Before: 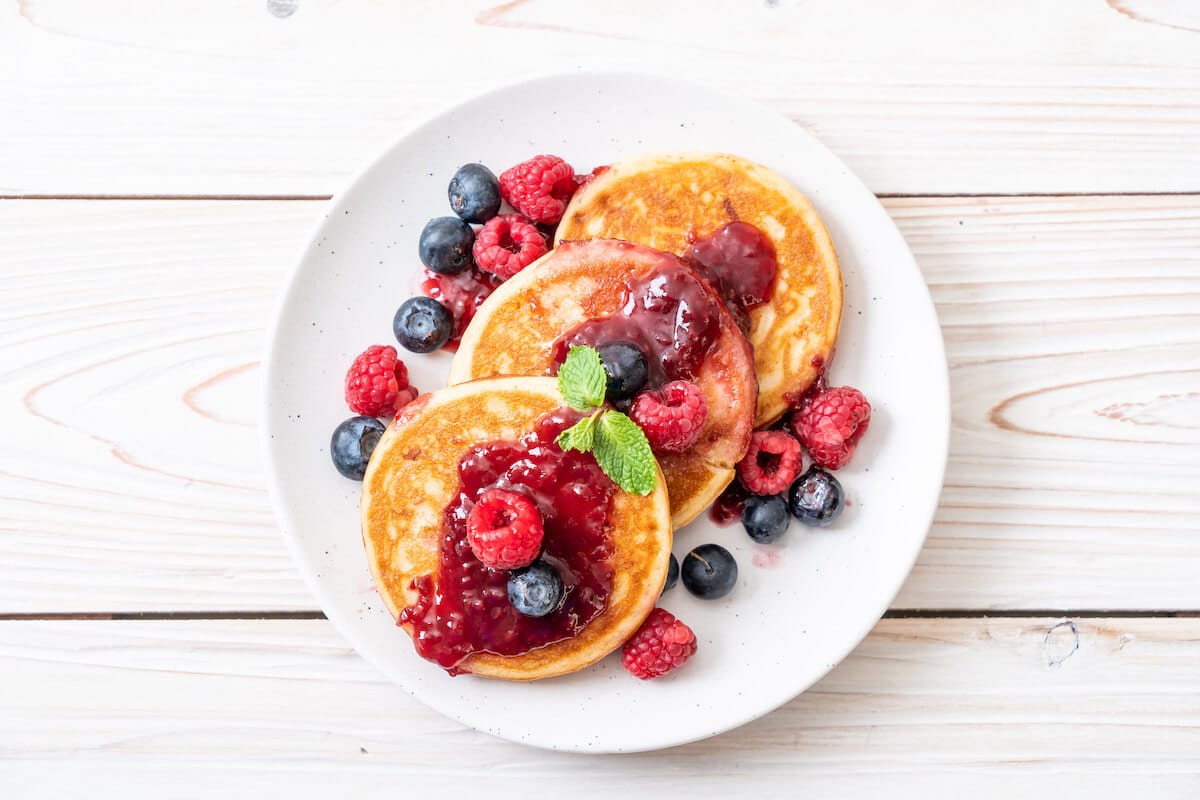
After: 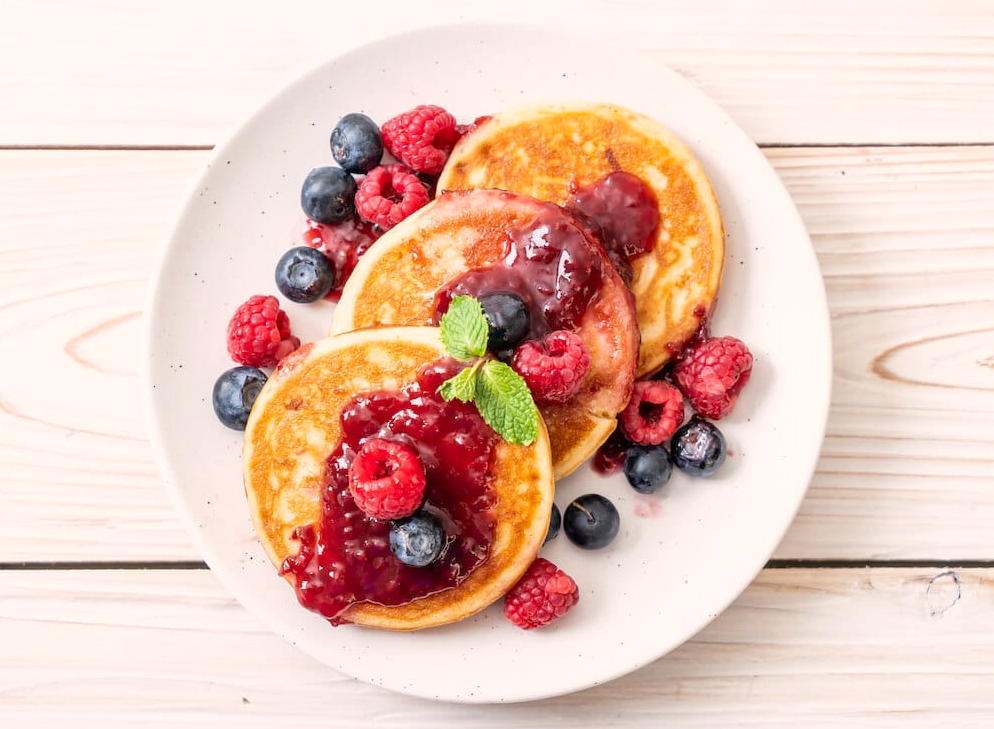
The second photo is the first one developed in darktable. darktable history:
color correction: highlights a* 3.89, highlights b* 5.12
crop: left 9.837%, top 6.3%, right 7.282%, bottom 2.533%
